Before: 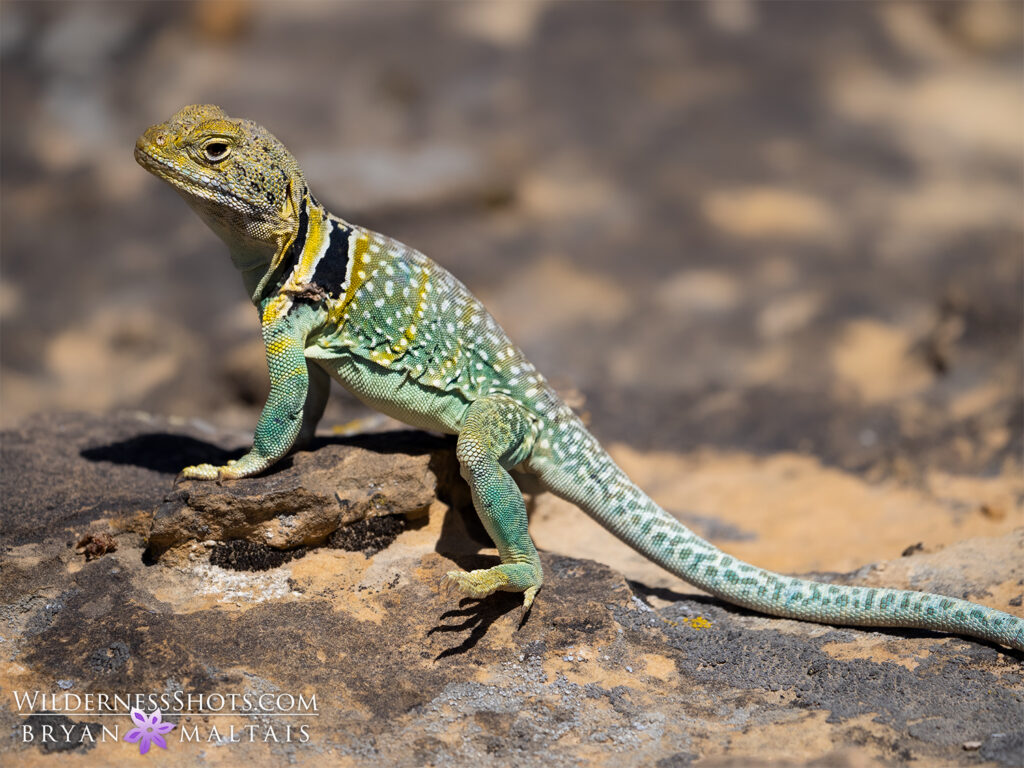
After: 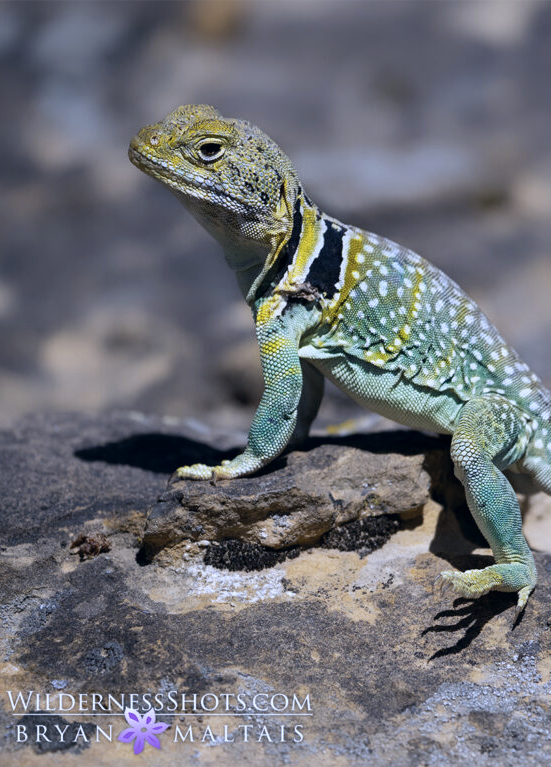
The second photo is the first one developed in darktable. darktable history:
color correction: highlights a* 2.75, highlights b* 5, shadows a* -2.04, shadows b* -4.84, saturation 0.8
crop: left 0.587%, right 45.588%, bottom 0.086%
white balance: red 0.871, blue 1.249
